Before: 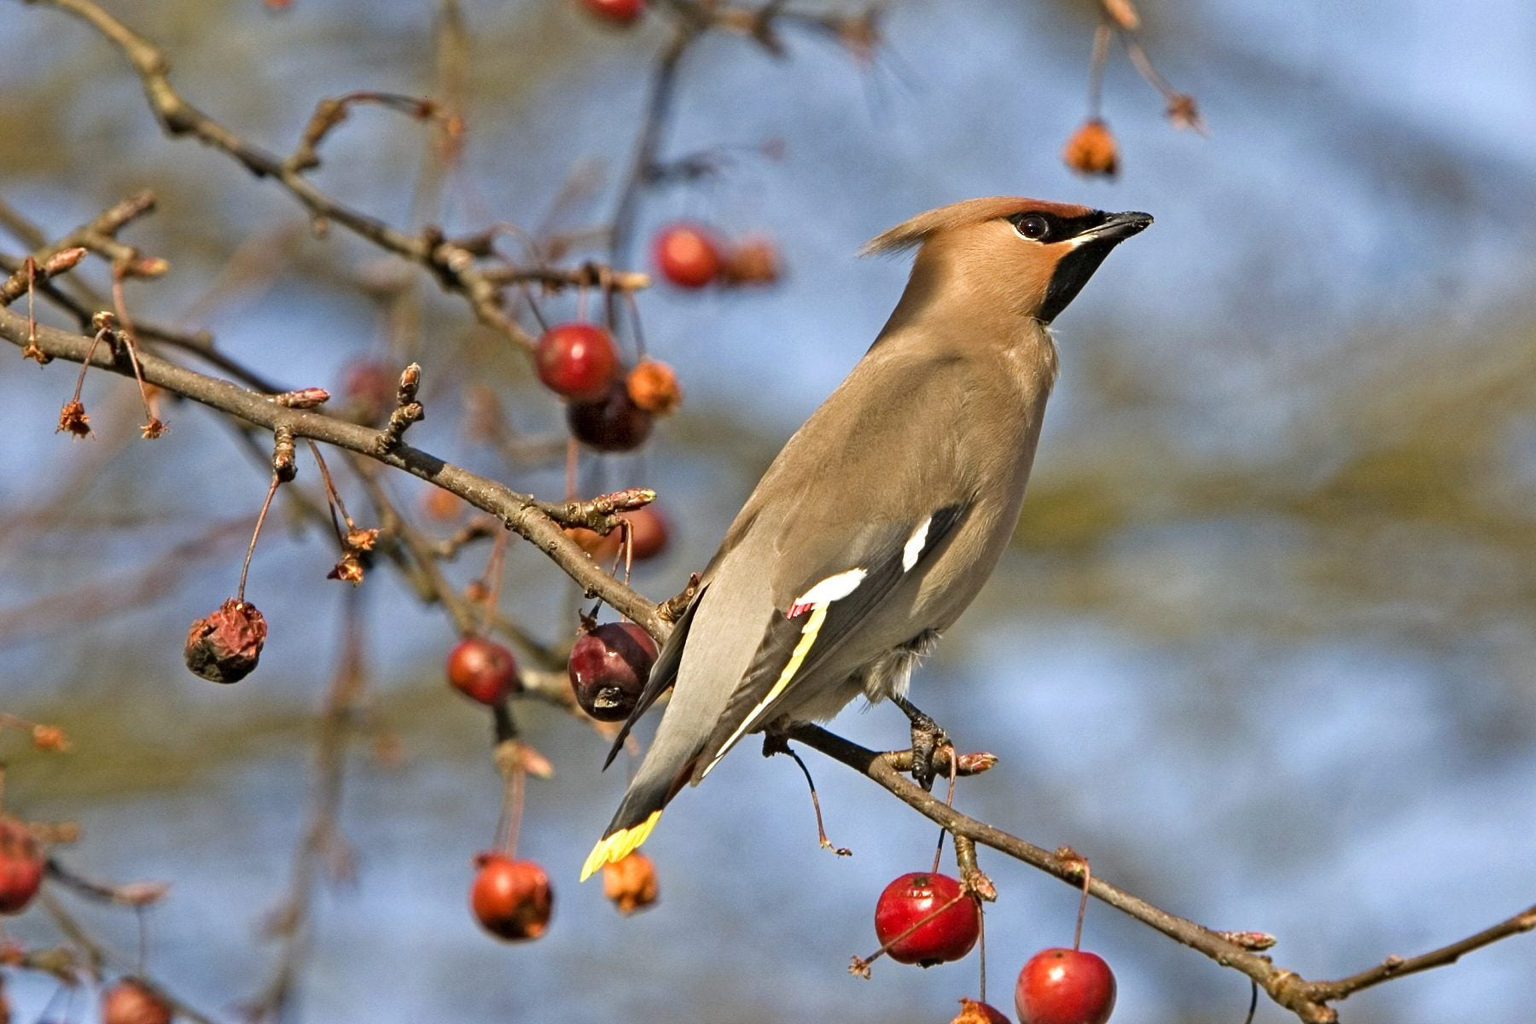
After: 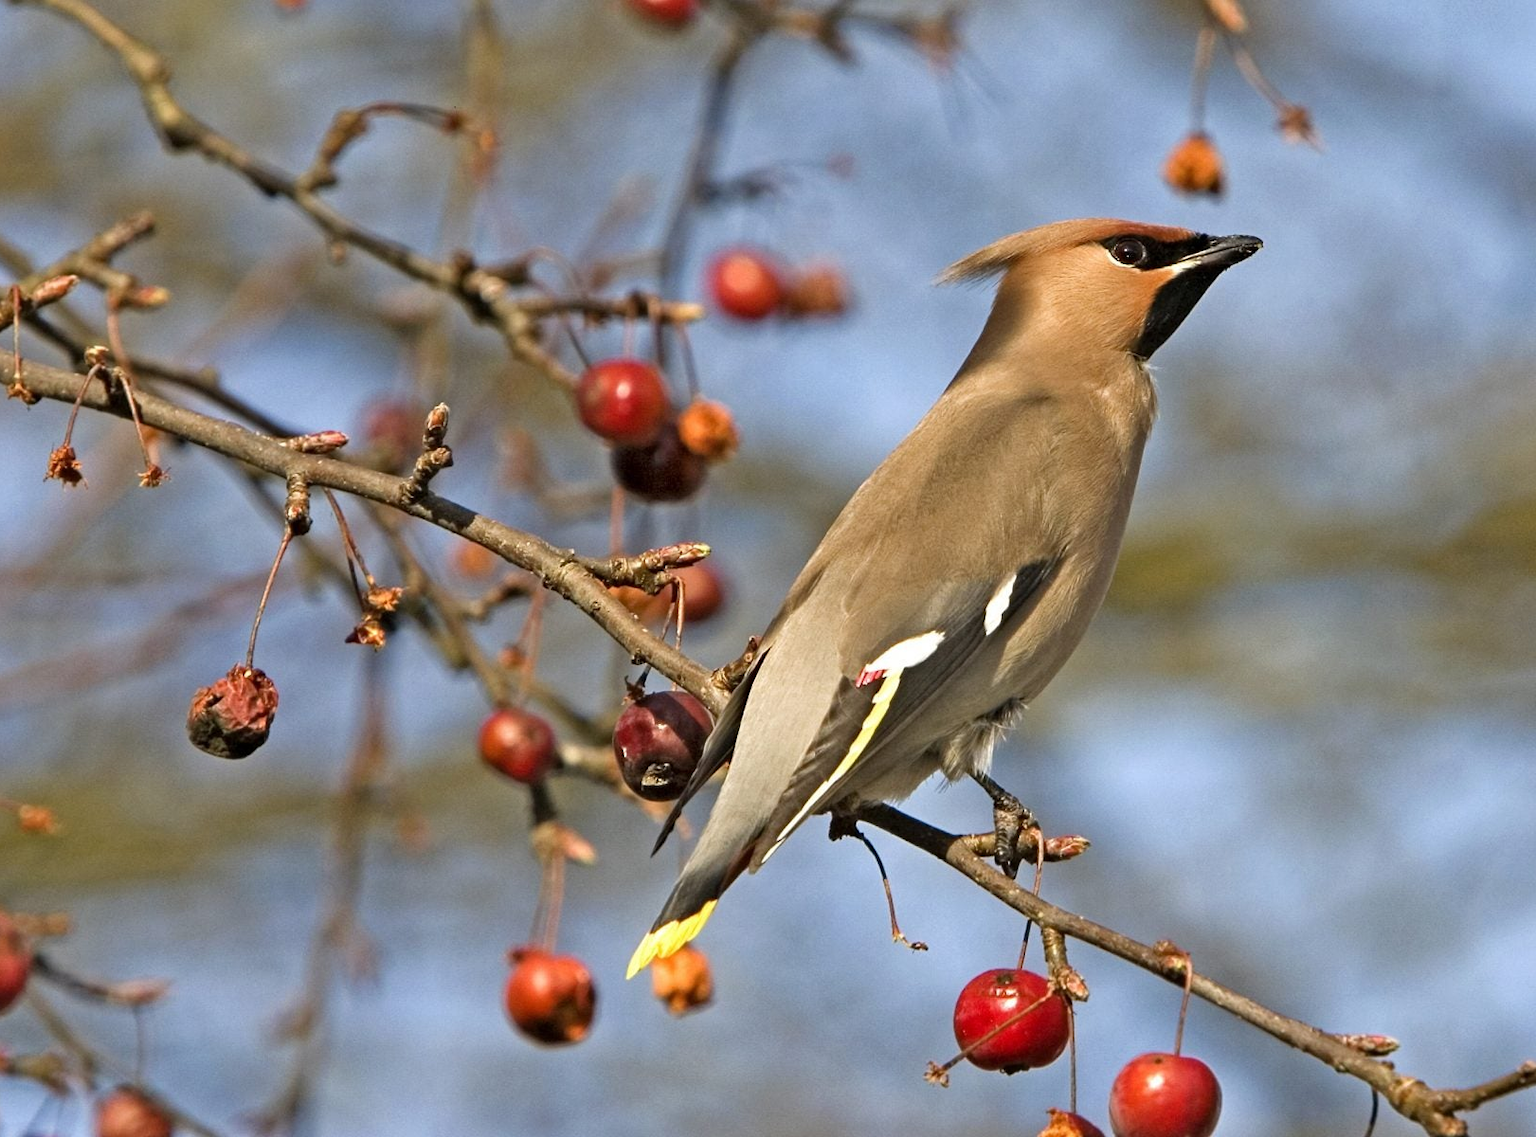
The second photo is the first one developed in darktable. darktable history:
crop and rotate: left 1.088%, right 8.807%
white balance: emerald 1
